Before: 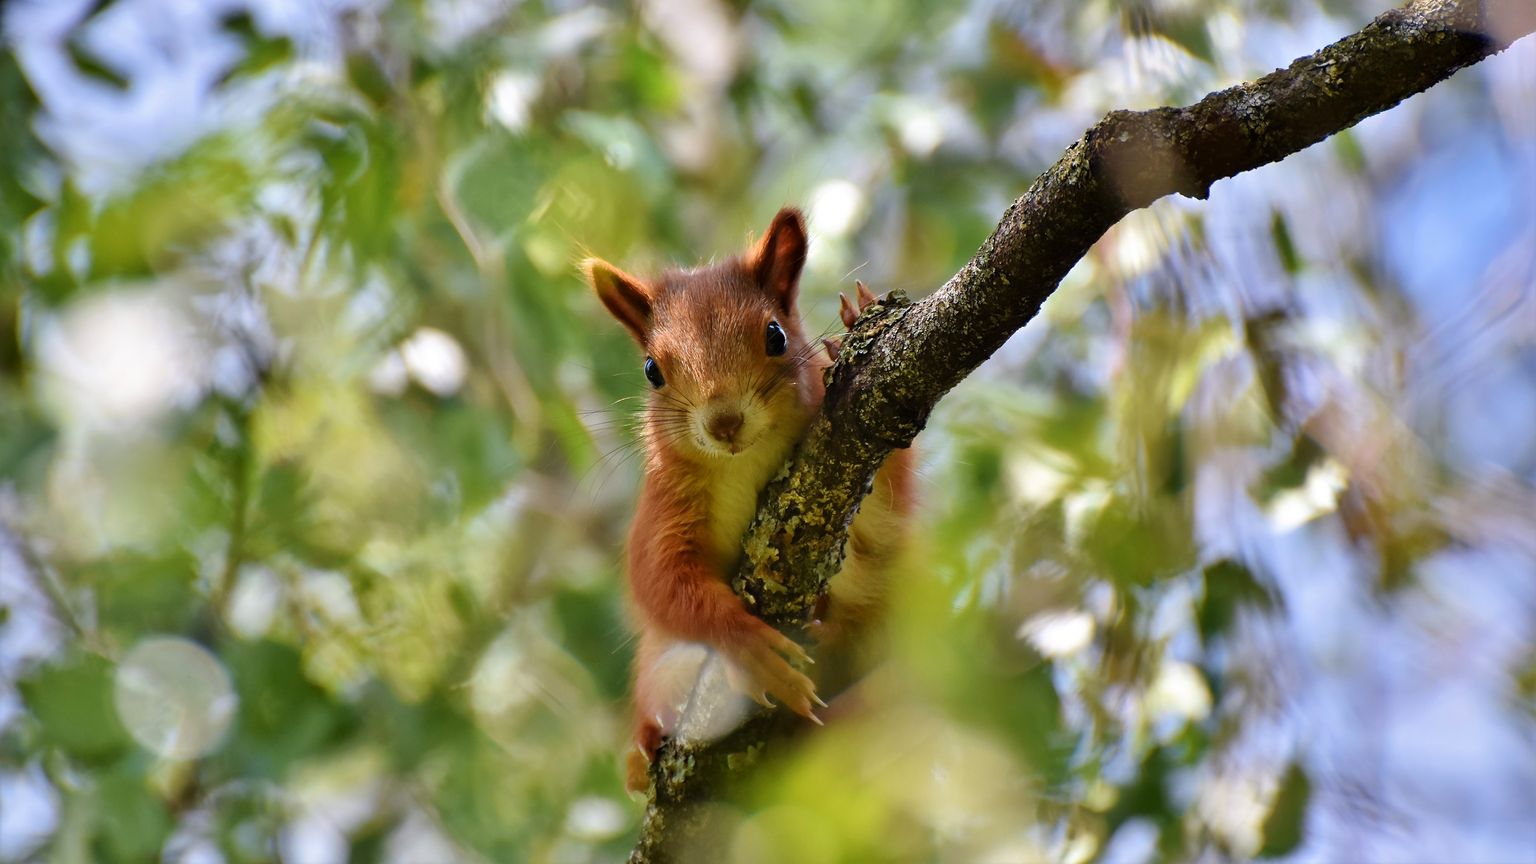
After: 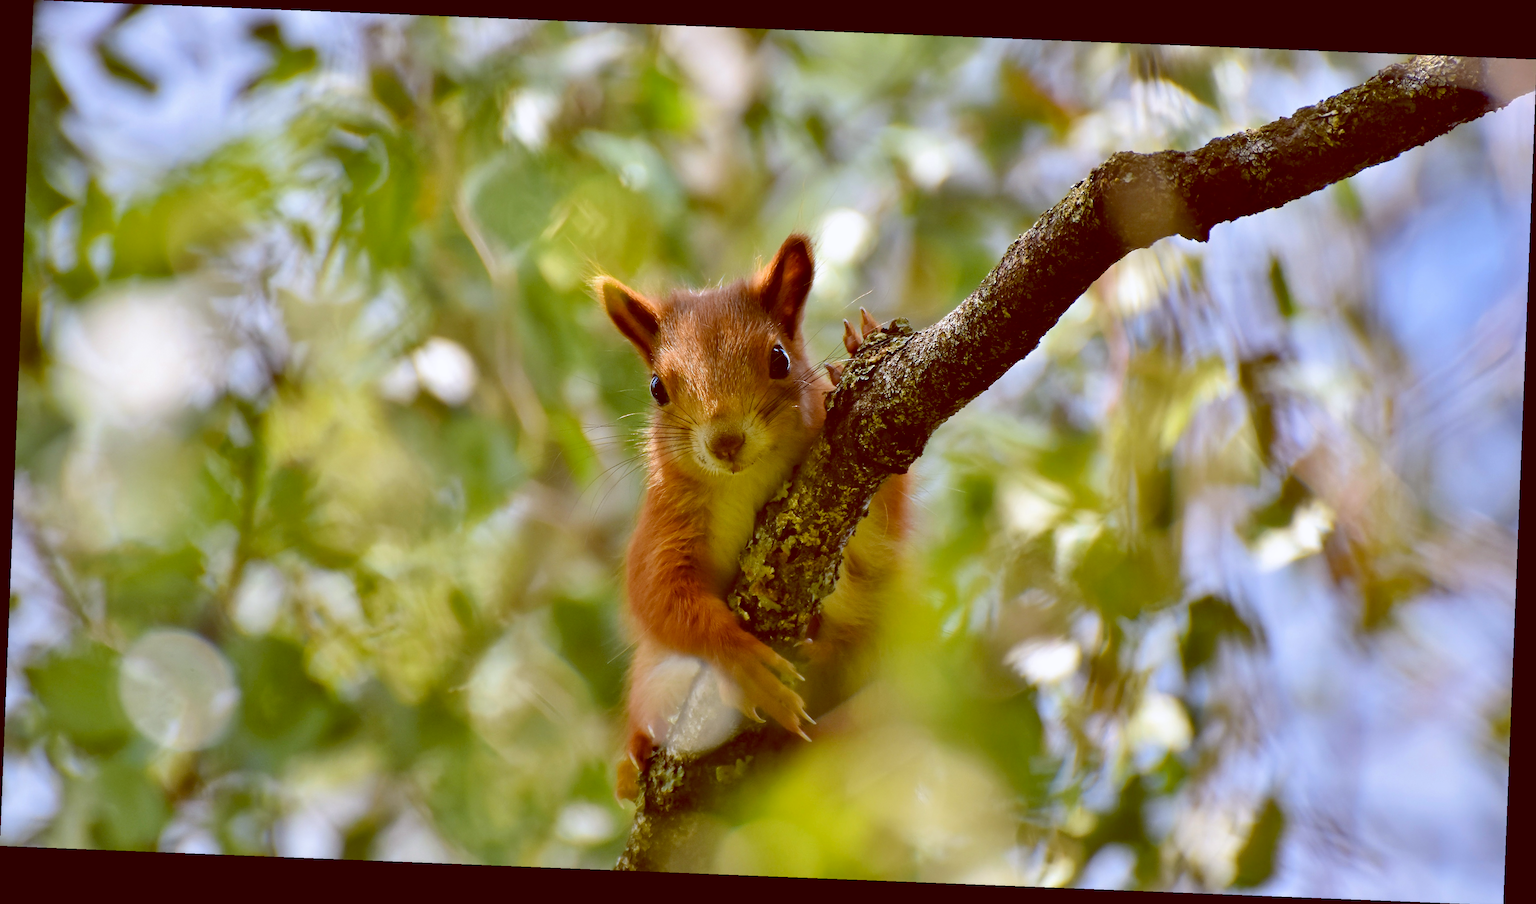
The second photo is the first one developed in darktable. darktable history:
color correction: highlights b* 3
rotate and perspective: rotation 2.27°, automatic cropping off
color balance: lift [1, 1.011, 0.999, 0.989], gamma [1.109, 1.045, 1.039, 0.955], gain [0.917, 0.936, 0.952, 1.064], contrast 2.32%, contrast fulcrum 19%, output saturation 101%
